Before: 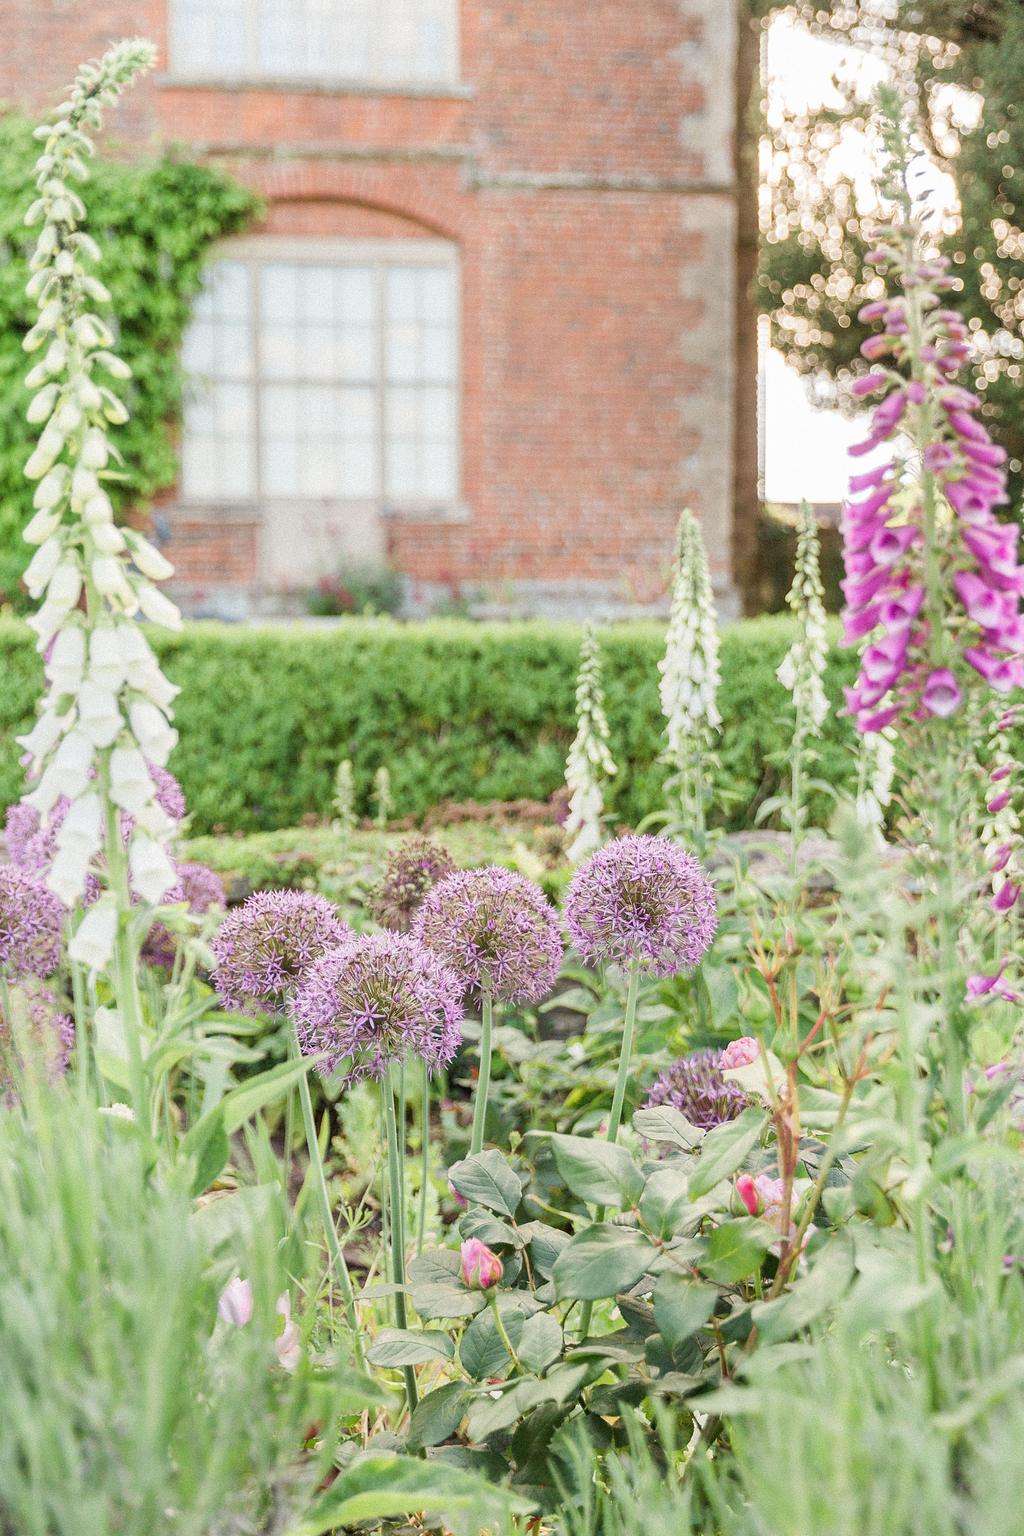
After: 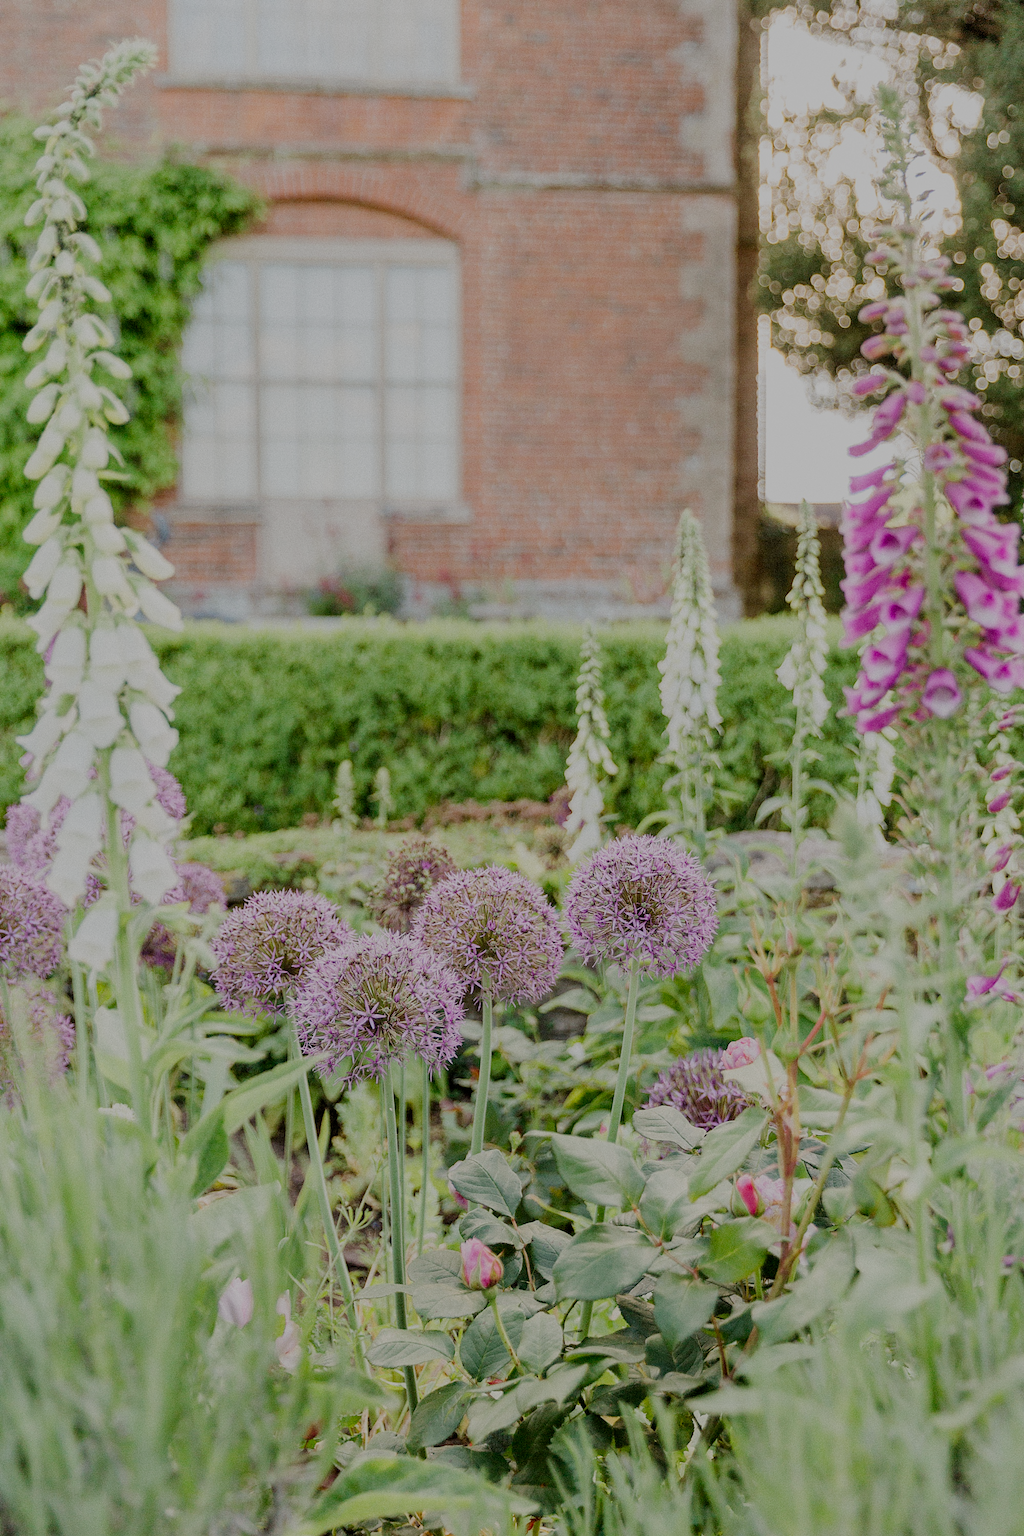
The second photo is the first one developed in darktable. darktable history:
white balance: emerald 1
filmic rgb: middle gray luminance 30%, black relative exposure -9 EV, white relative exposure 7 EV, threshold 6 EV, target black luminance 0%, hardness 2.94, latitude 2.04%, contrast 0.963, highlights saturation mix 5%, shadows ↔ highlights balance 12.16%, add noise in highlights 0, preserve chrominance no, color science v3 (2019), use custom middle-gray values true, iterations of high-quality reconstruction 0, contrast in highlights soft, enable highlight reconstruction true
